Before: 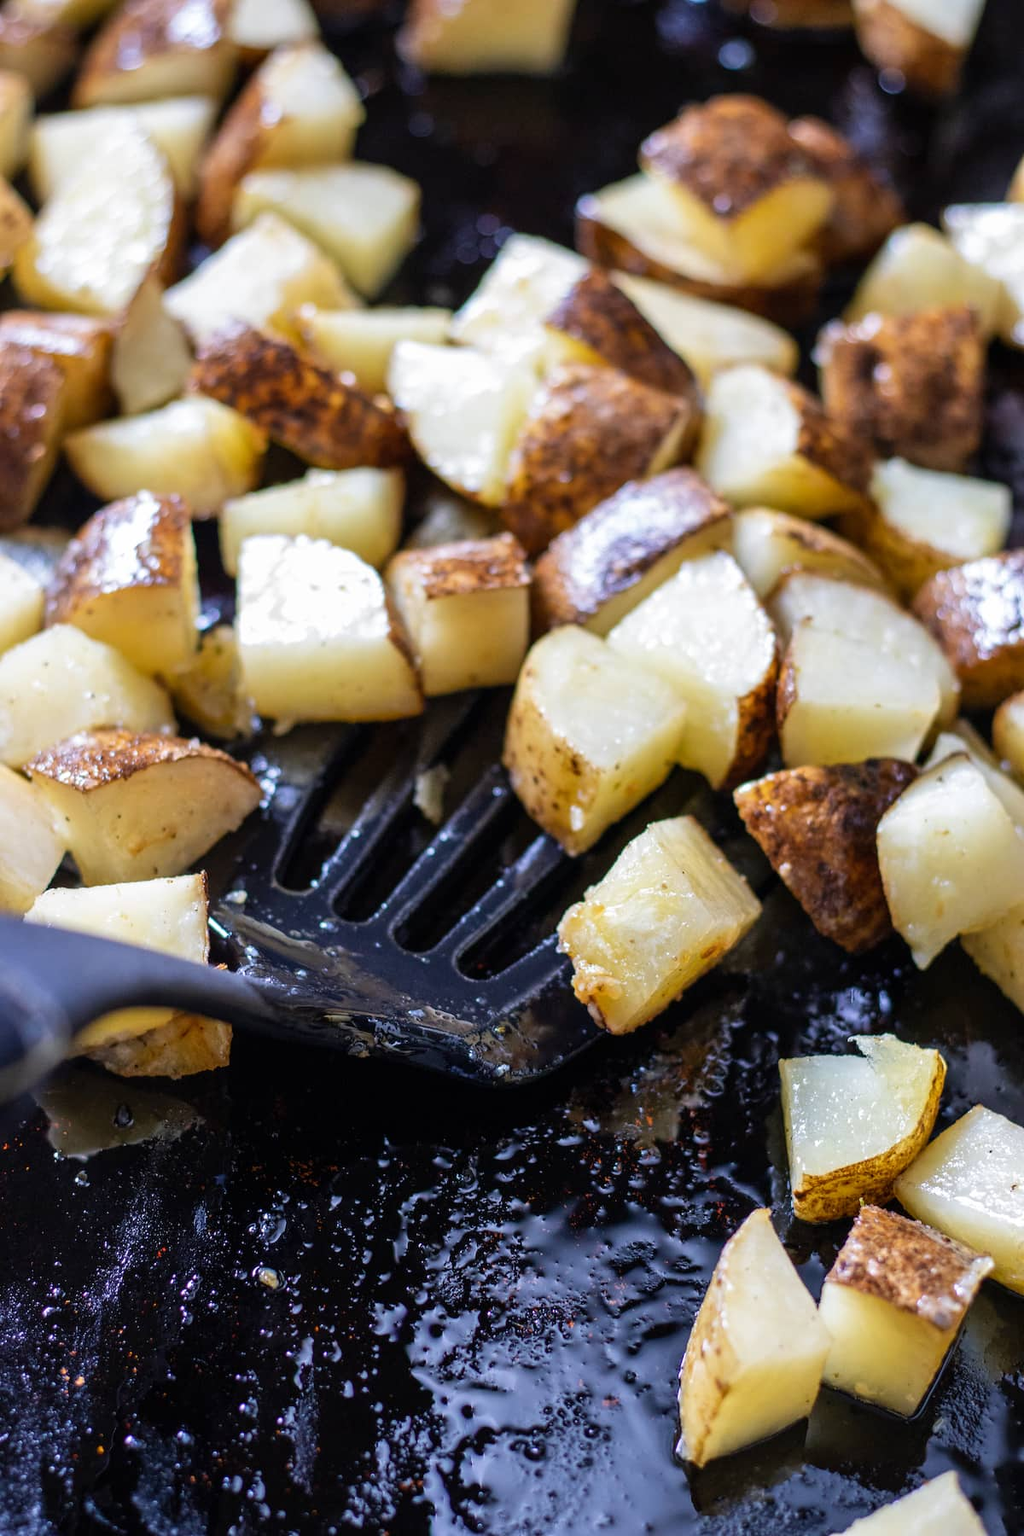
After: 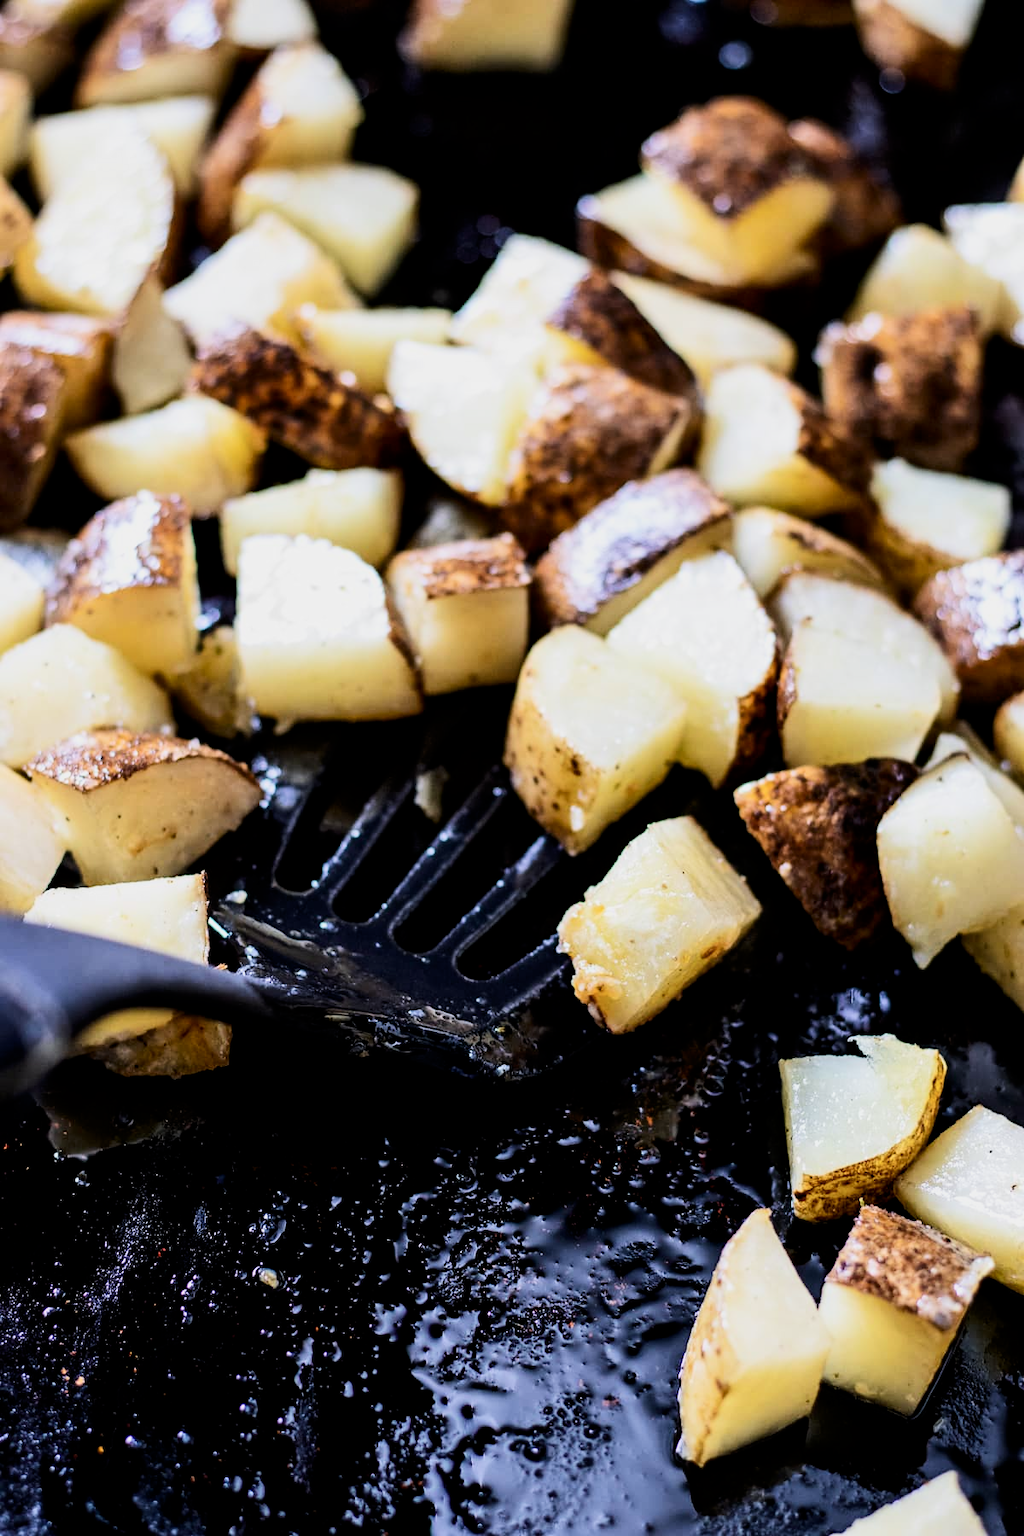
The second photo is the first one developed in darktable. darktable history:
rotate and perspective: automatic cropping original format, crop left 0, crop top 0
contrast brightness saturation: contrast 0.22
filmic rgb: black relative exposure -5 EV, hardness 2.88, contrast 1.3
